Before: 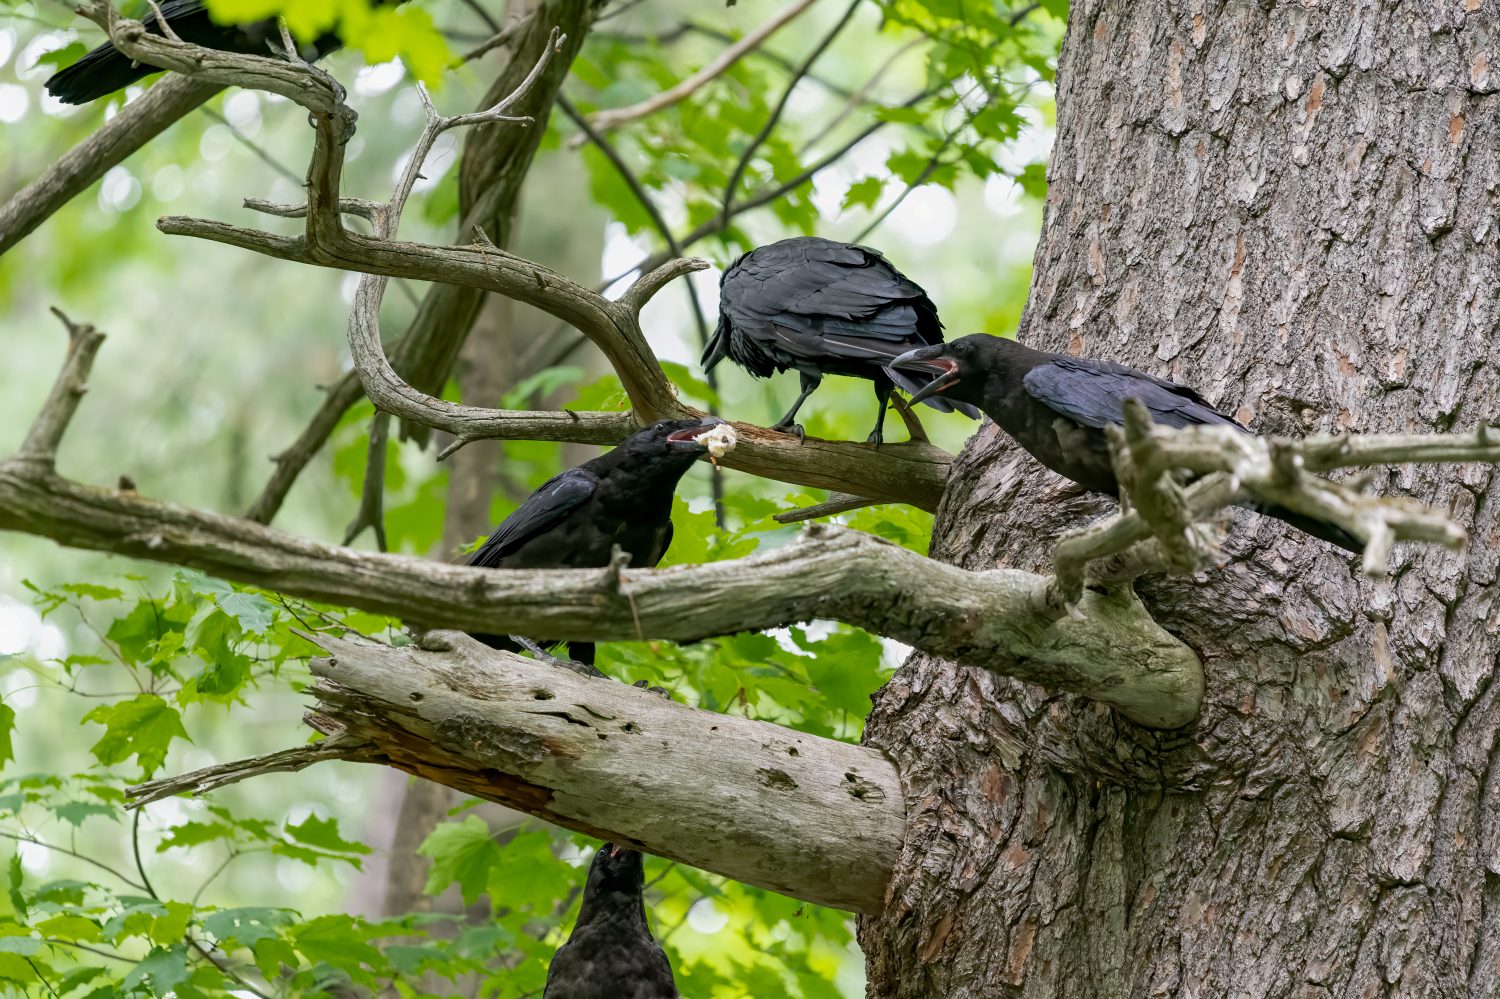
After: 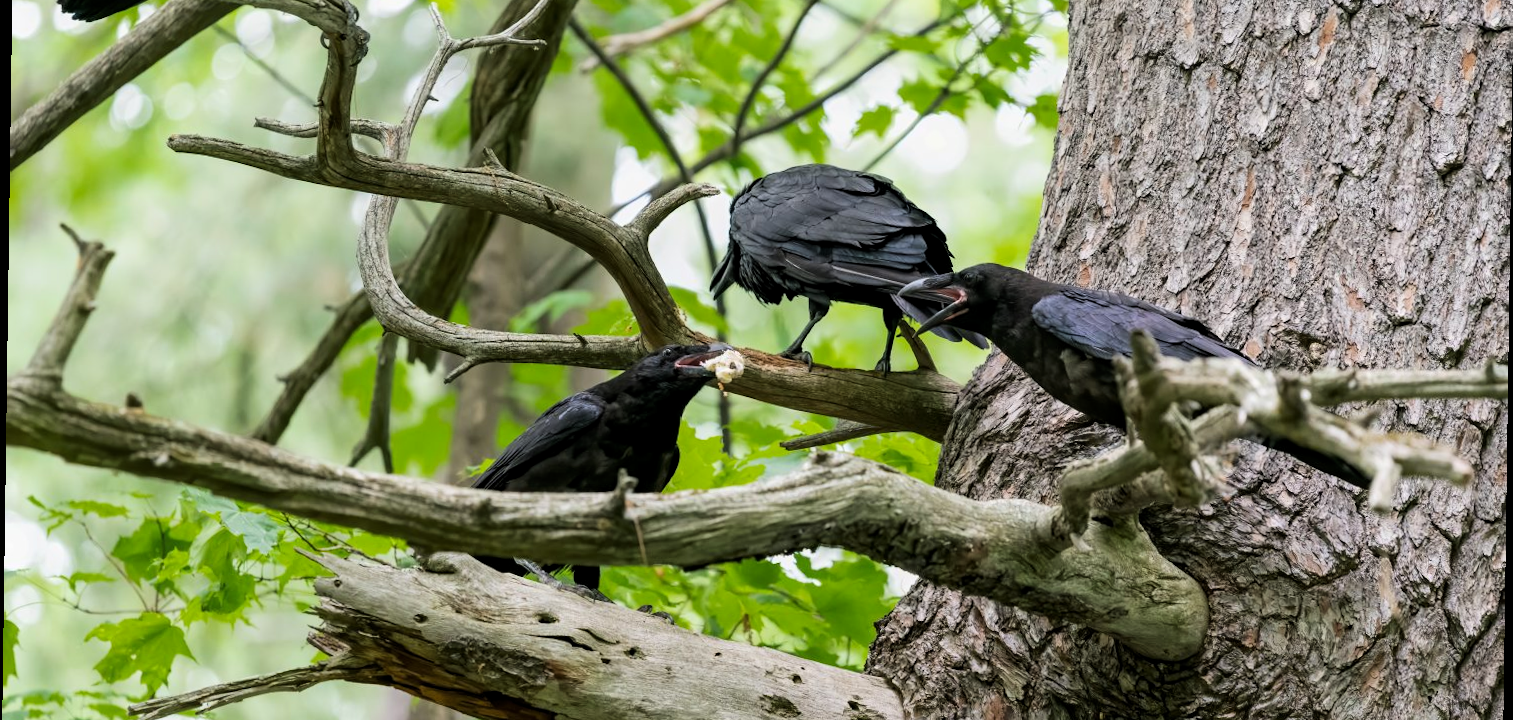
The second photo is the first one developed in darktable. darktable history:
rotate and perspective: rotation 0.8°, automatic cropping off
tone curve: curves: ch0 [(0.021, 0) (0.104, 0.052) (0.496, 0.526) (0.737, 0.783) (1, 1)], color space Lab, linked channels, preserve colors none
crop and rotate: top 8.293%, bottom 20.996%
